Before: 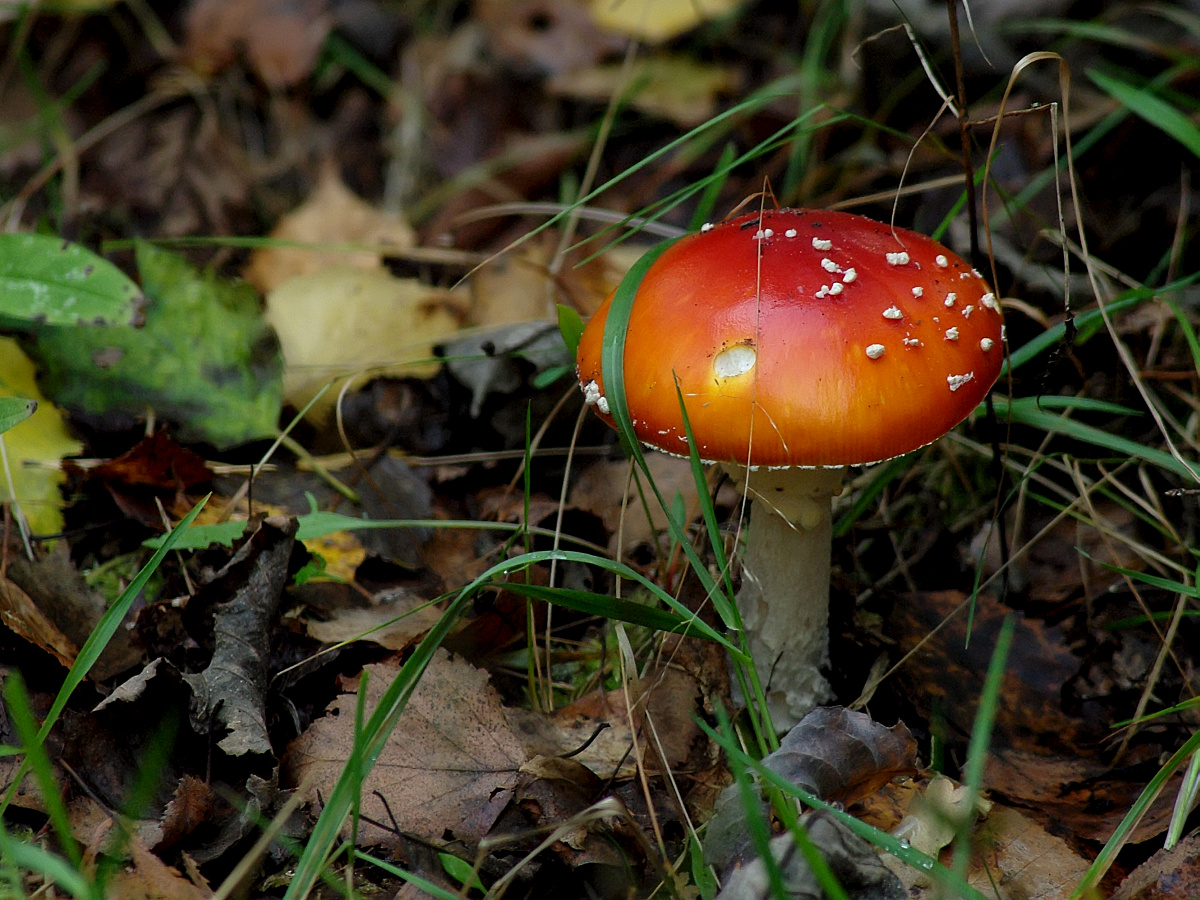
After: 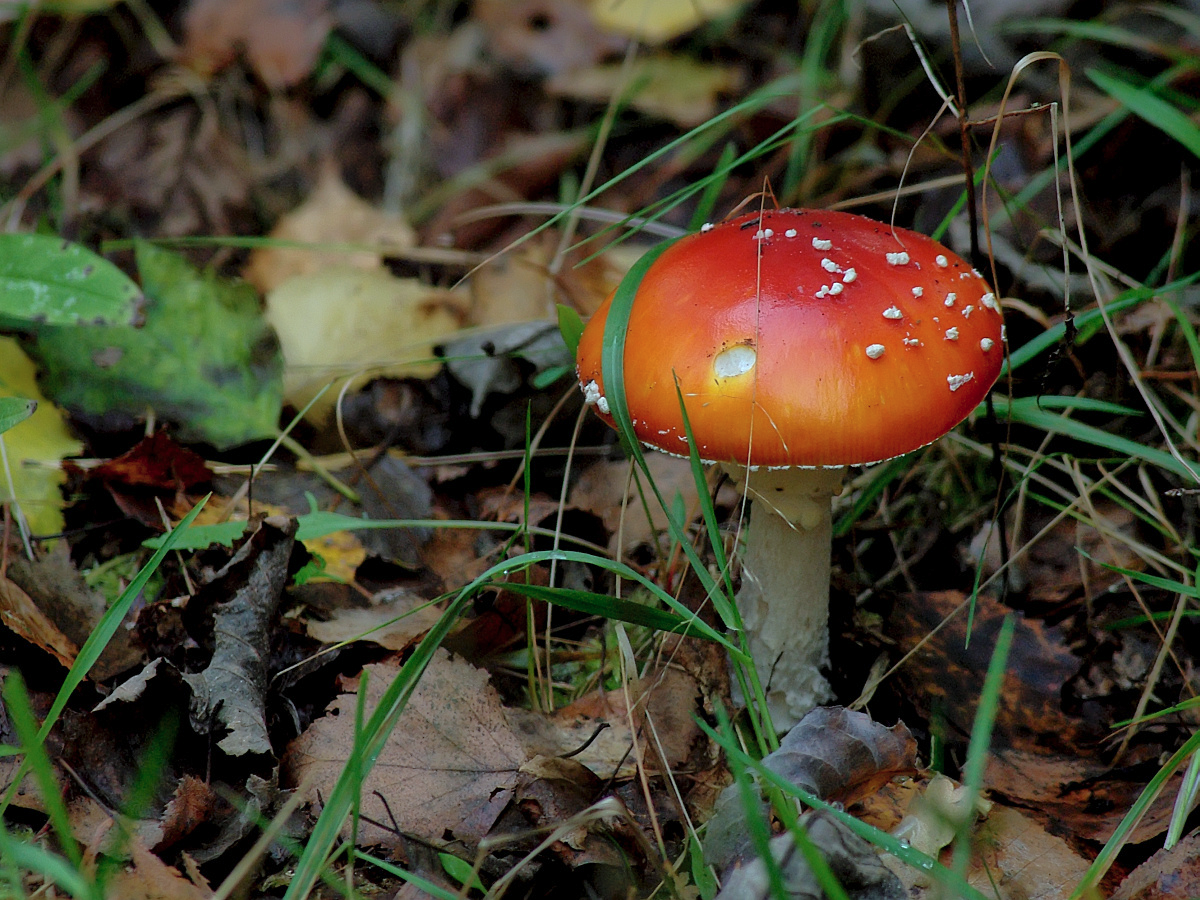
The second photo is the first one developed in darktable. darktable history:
color correction: highlights a* -4.14, highlights b* -11.09
shadows and highlights: on, module defaults
